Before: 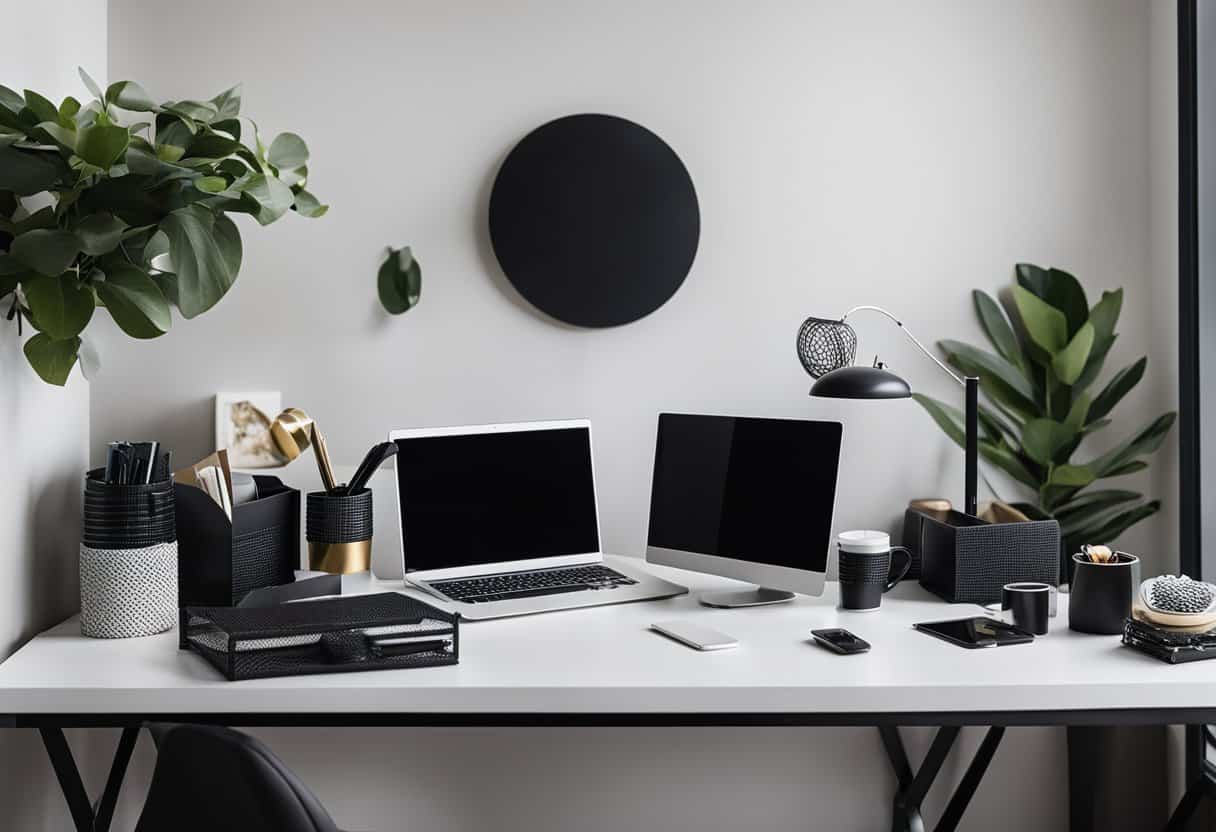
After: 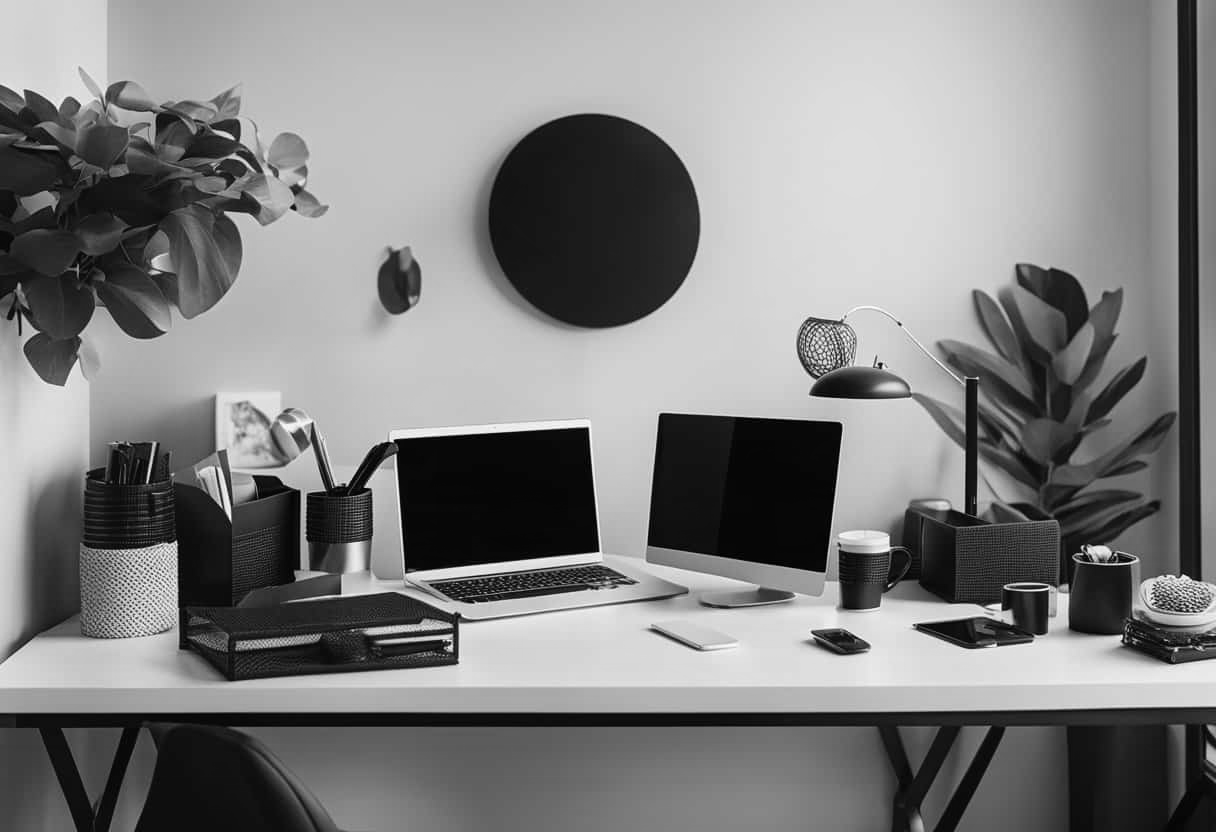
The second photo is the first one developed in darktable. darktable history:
monochrome: on, module defaults
contrast equalizer: octaves 7, y [[0.6 ×6], [0.55 ×6], [0 ×6], [0 ×6], [0 ×6]], mix -0.2
